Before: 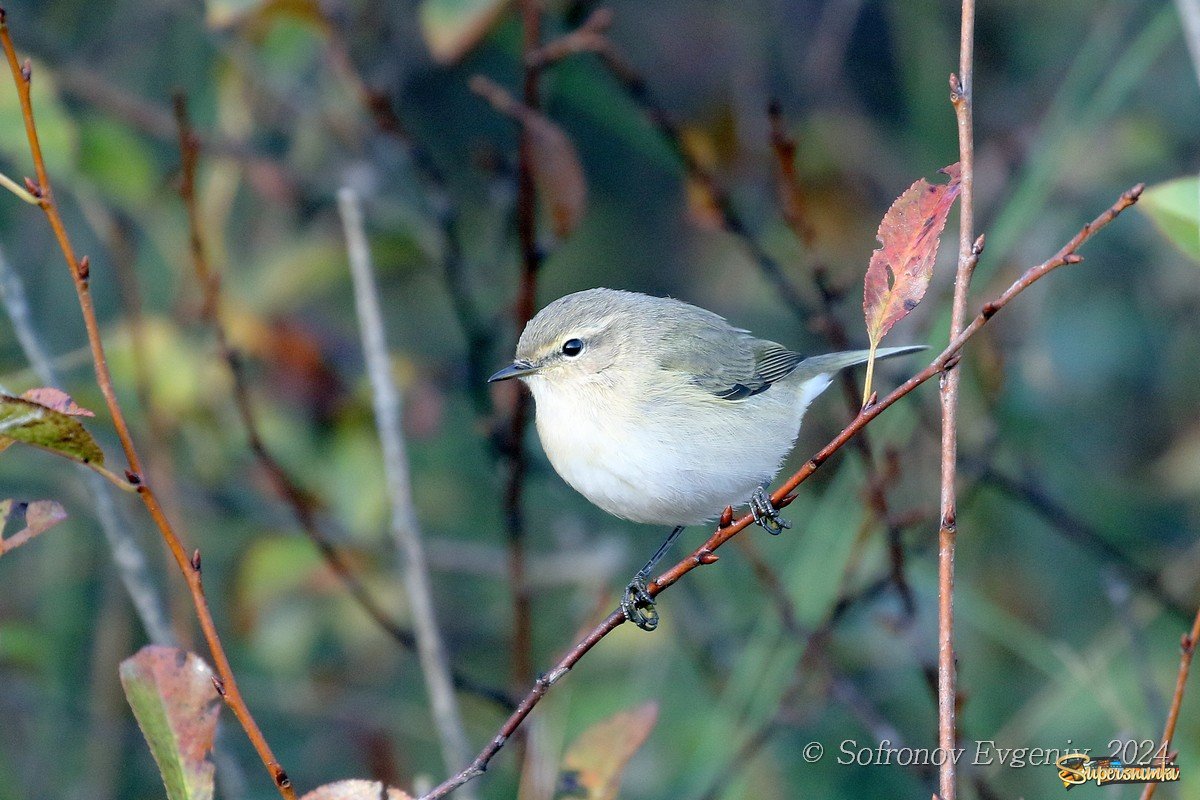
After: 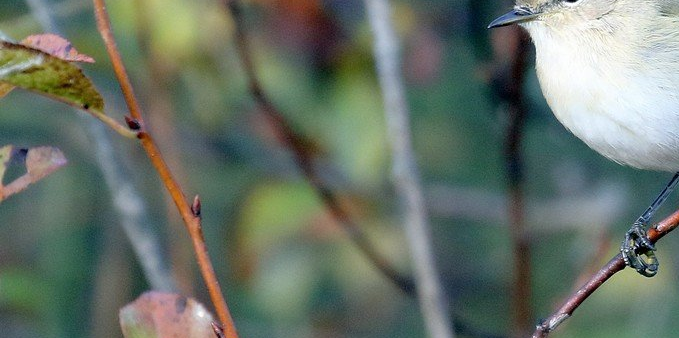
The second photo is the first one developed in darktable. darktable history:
crop: top 44.312%, right 43.41%, bottom 13.315%
exposure: compensate highlight preservation false
